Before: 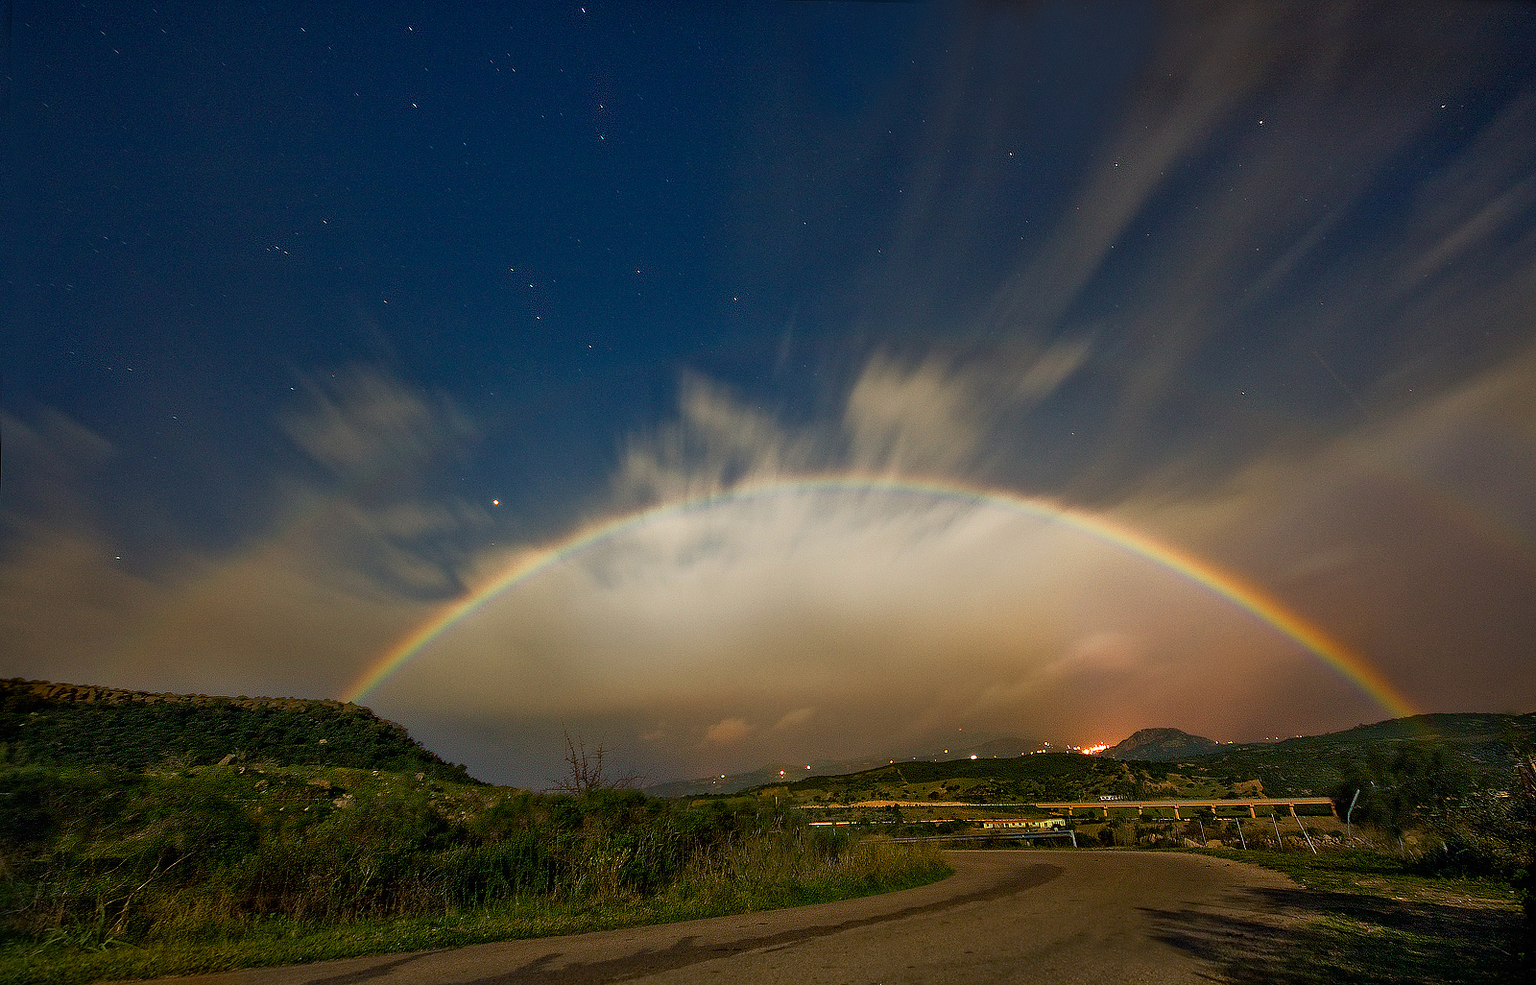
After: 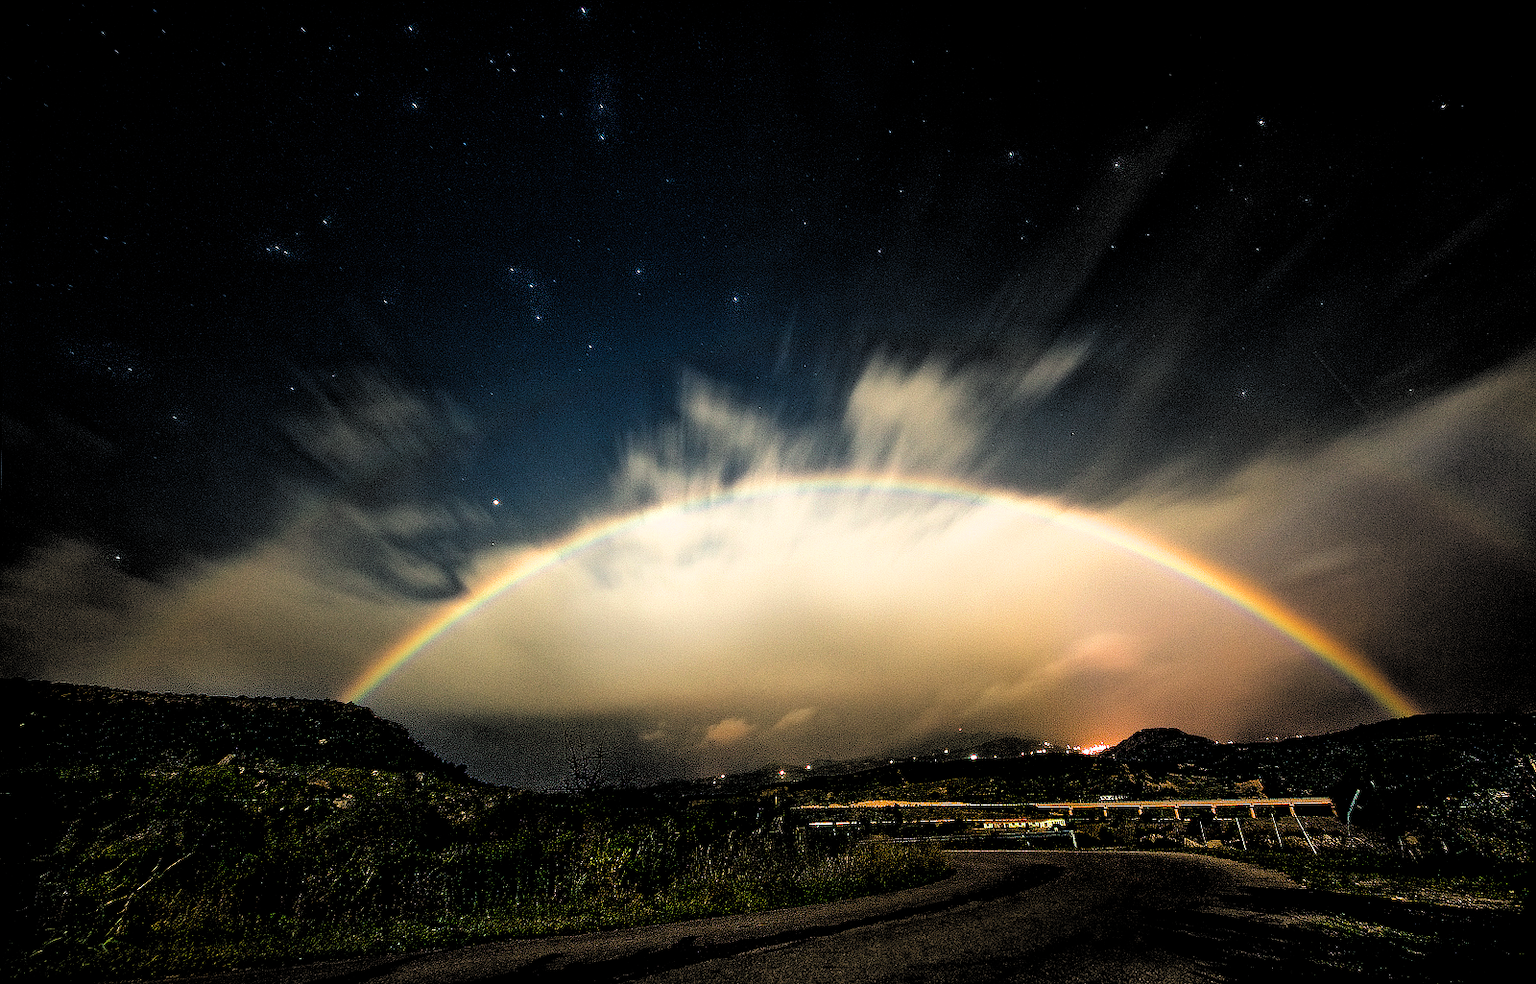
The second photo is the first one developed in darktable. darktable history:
color balance rgb: shadows lift › chroma 2.558%, shadows lift › hue 188.82°, power › hue 171.96°, perceptual saturation grading › global saturation 0.085%, perceptual brilliance grading › global brilliance 15.433%, perceptual brilliance grading › shadows -34.326%
filmic rgb: middle gray luminance 13.42%, black relative exposure -1.89 EV, white relative exposure 3.06 EV, target black luminance 0%, hardness 1.82, latitude 58.56%, contrast 1.725, highlights saturation mix 4.63%, shadows ↔ highlights balance -36.85%, add noise in highlights 0, preserve chrominance max RGB, color science v3 (2019), use custom middle-gray values true, contrast in highlights soft
